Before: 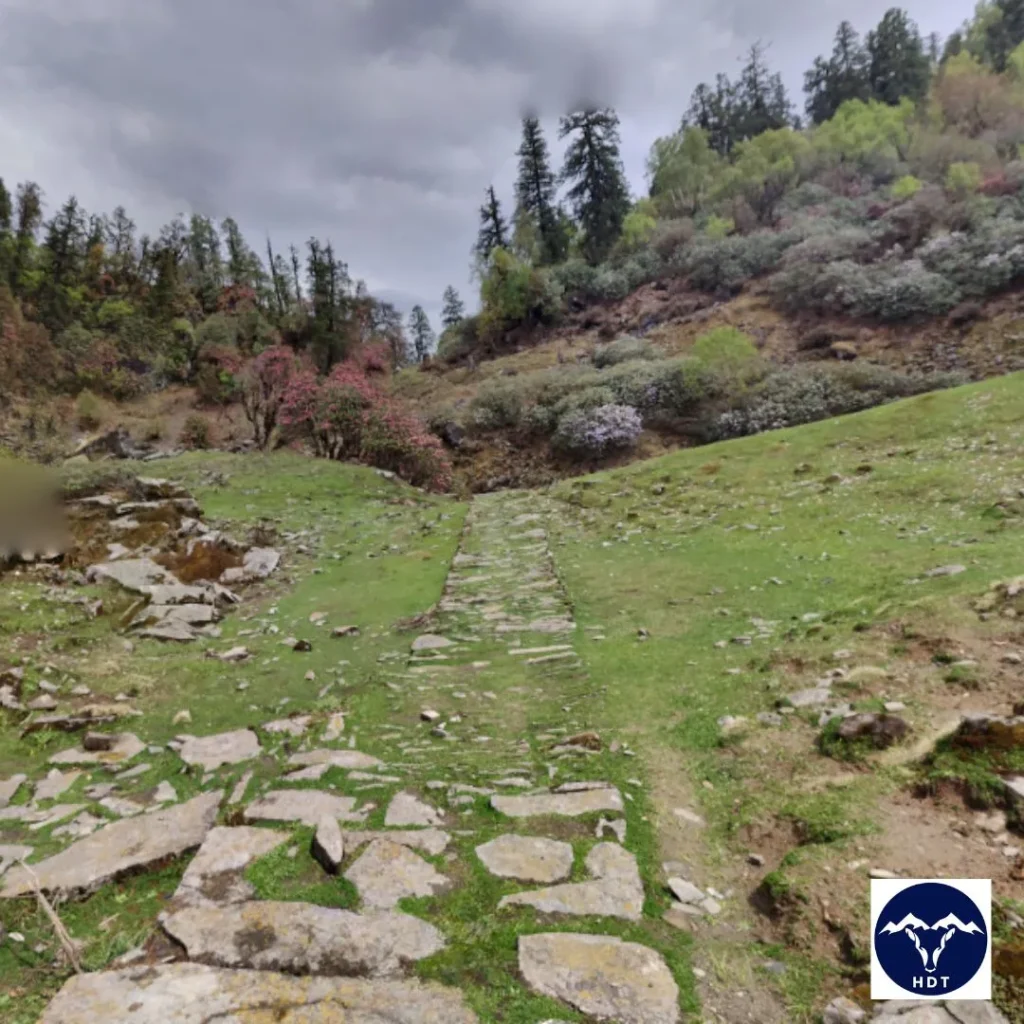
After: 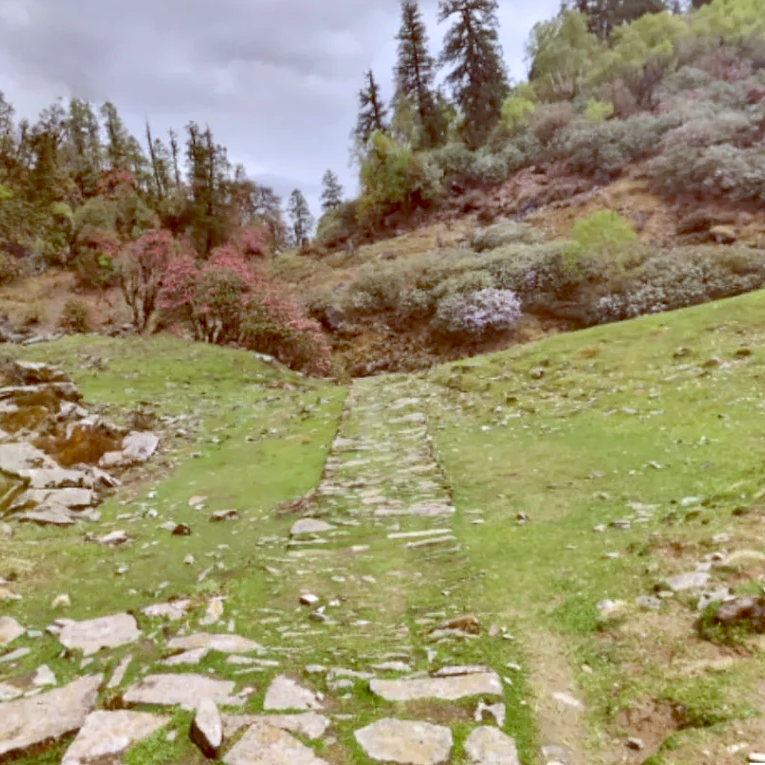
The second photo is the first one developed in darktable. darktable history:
crop and rotate: left 11.831%, top 11.346%, right 13.429%, bottom 13.899%
exposure: exposure 0.507 EV, compensate highlight preservation false
color balance: lift [1, 1.011, 0.999, 0.989], gamma [1.109, 1.045, 1.039, 0.955], gain [0.917, 0.936, 0.952, 1.064], contrast 2.32%, contrast fulcrum 19%, output saturation 101%
